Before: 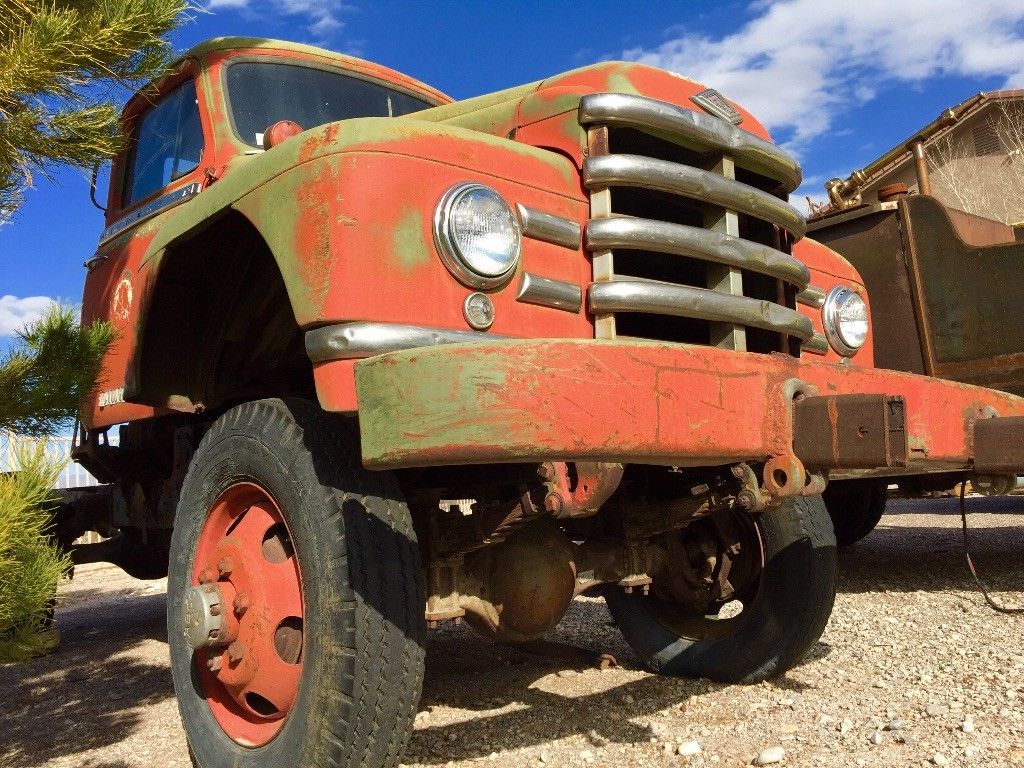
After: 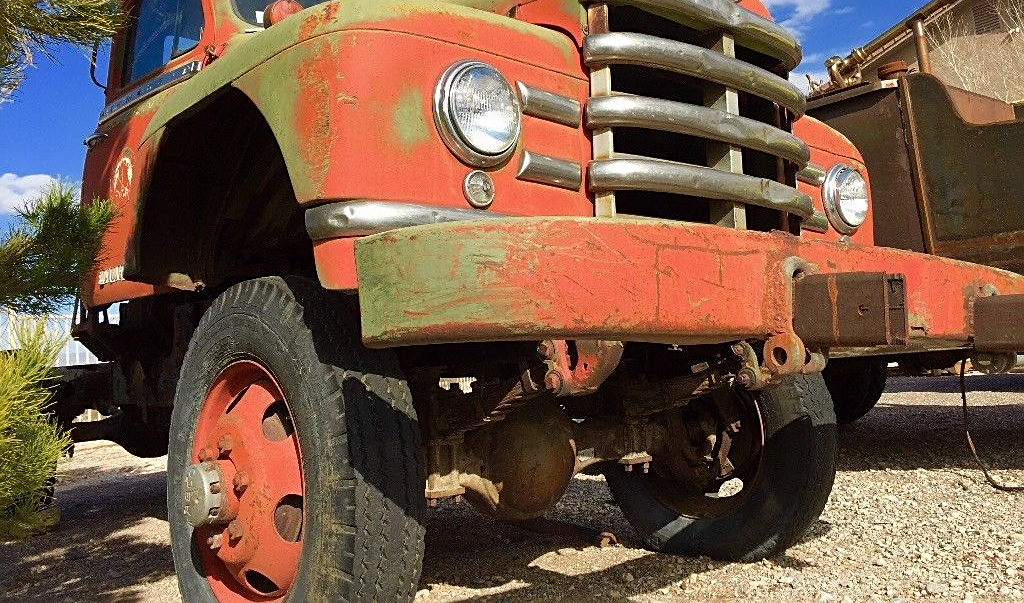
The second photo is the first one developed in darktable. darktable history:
sharpen: on, module defaults
crop and rotate: top 15.989%, bottom 5.444%
